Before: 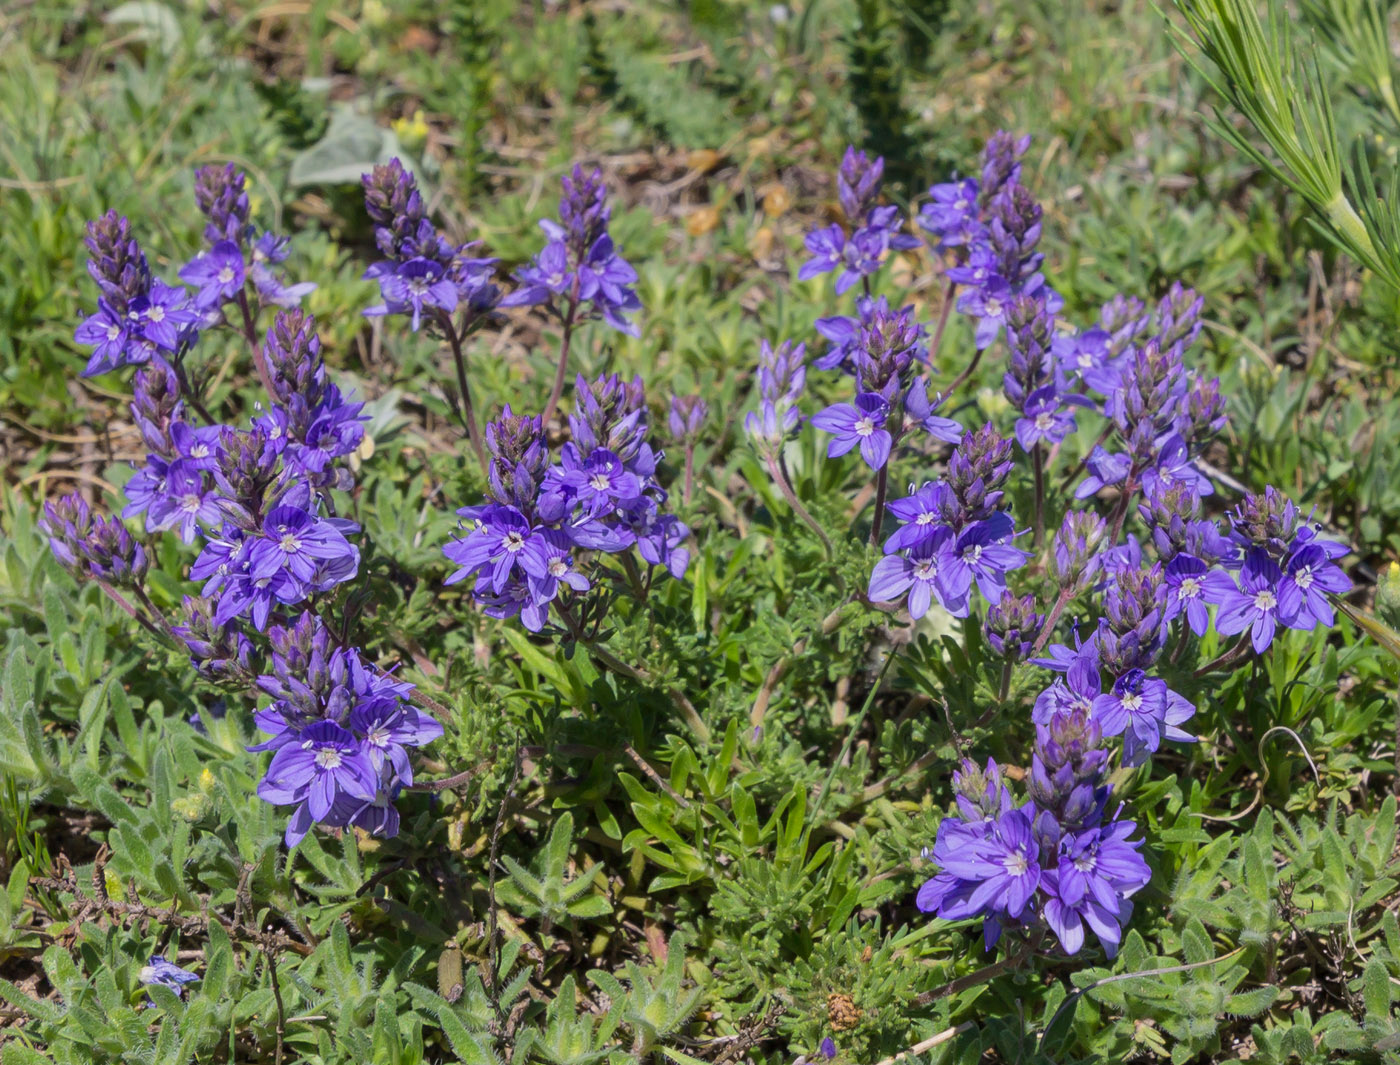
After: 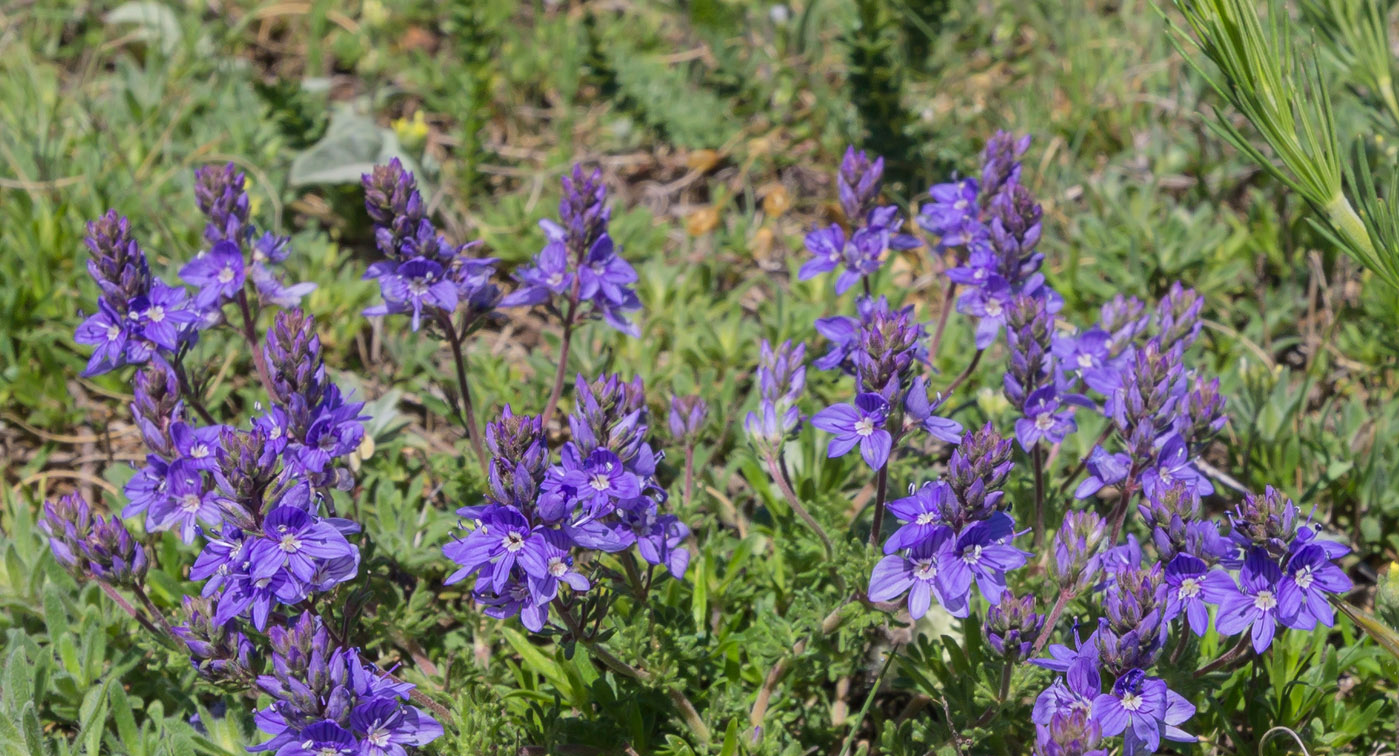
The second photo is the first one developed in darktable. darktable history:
crop: right 0%, bottom 28.972%
exposure: exposure 0.023 EV, compensate highlight preservation false
tone equalizer: edges refinement/feathering 500, mask exposure compensation -1.57 EV, preserve details no
